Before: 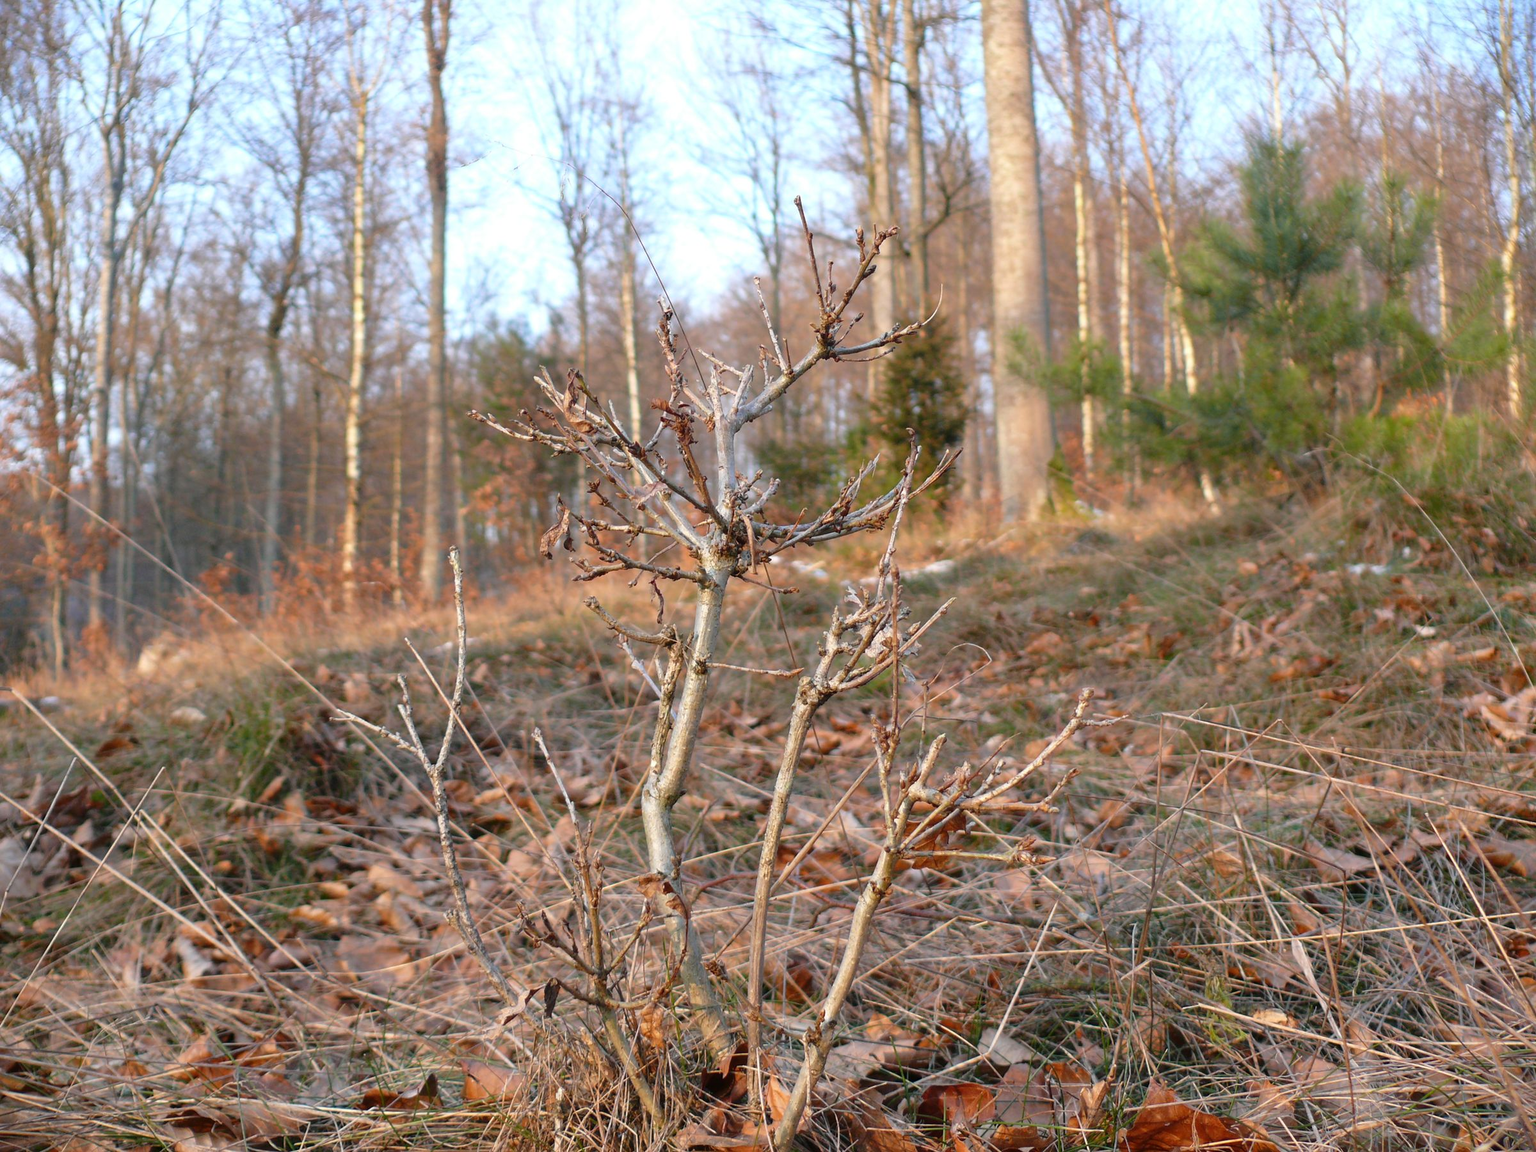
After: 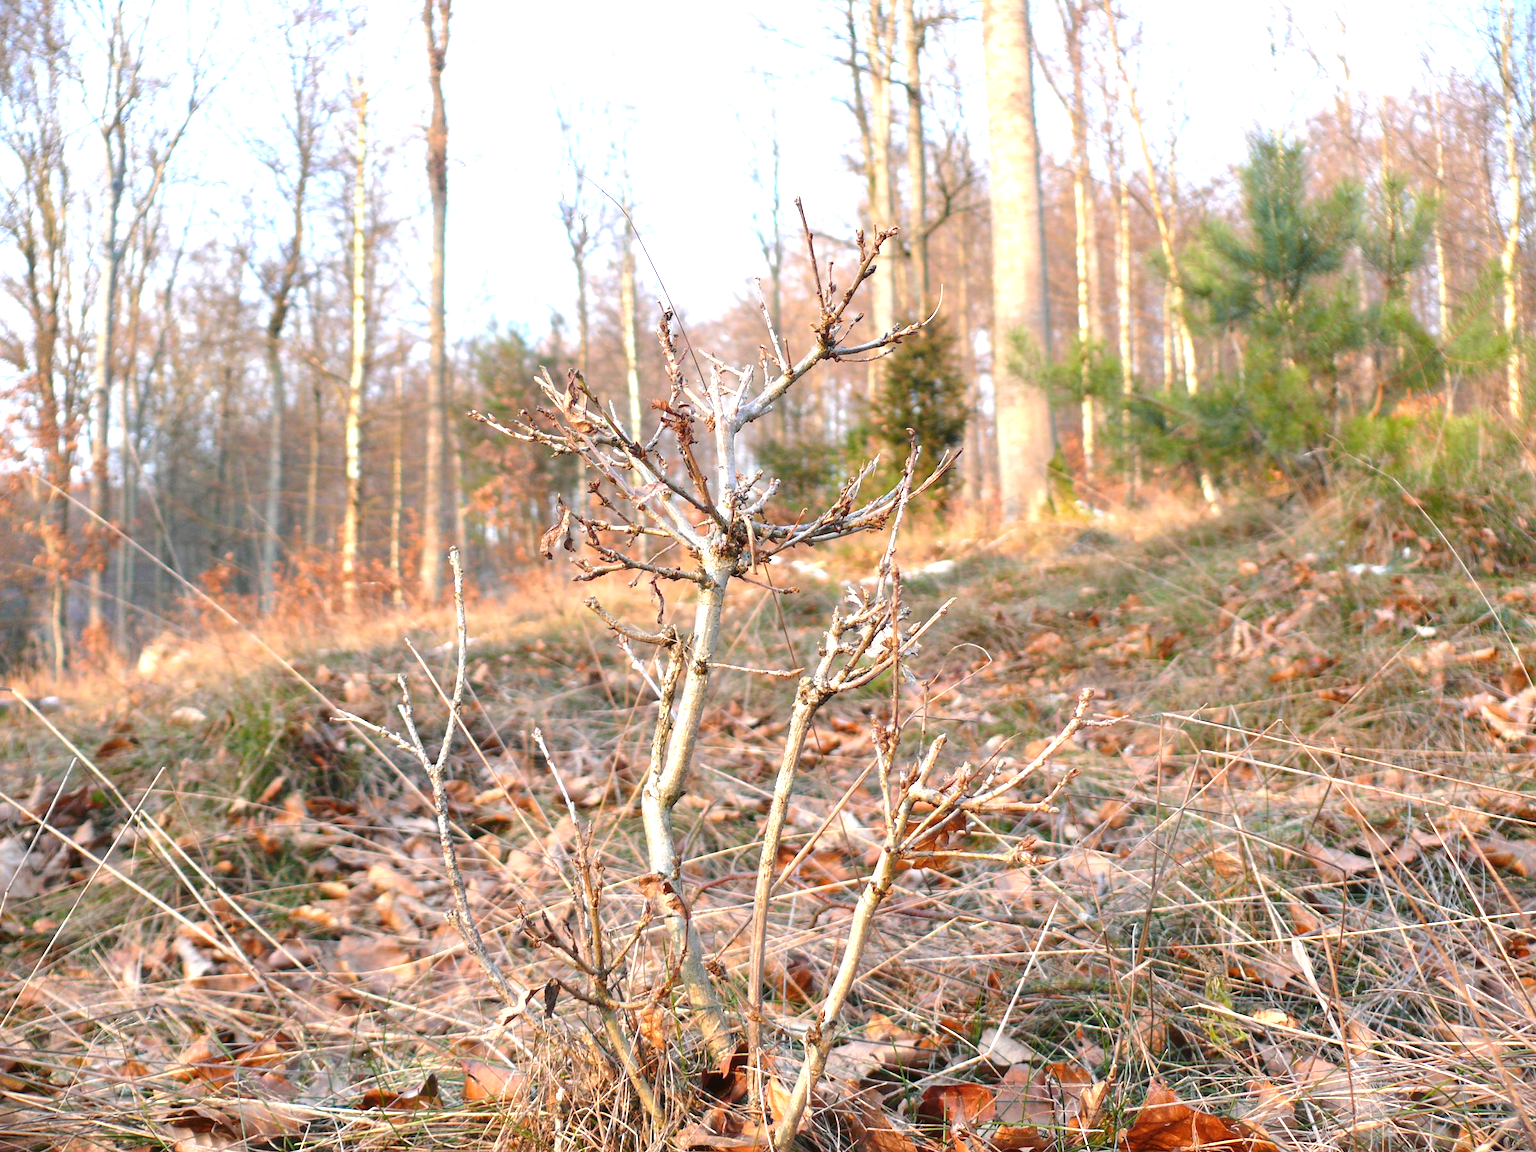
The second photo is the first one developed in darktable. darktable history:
exposure: exposure 0.781 EV, compensate highlight preservation false
levels: levels [0, 0.476, 0.951]
